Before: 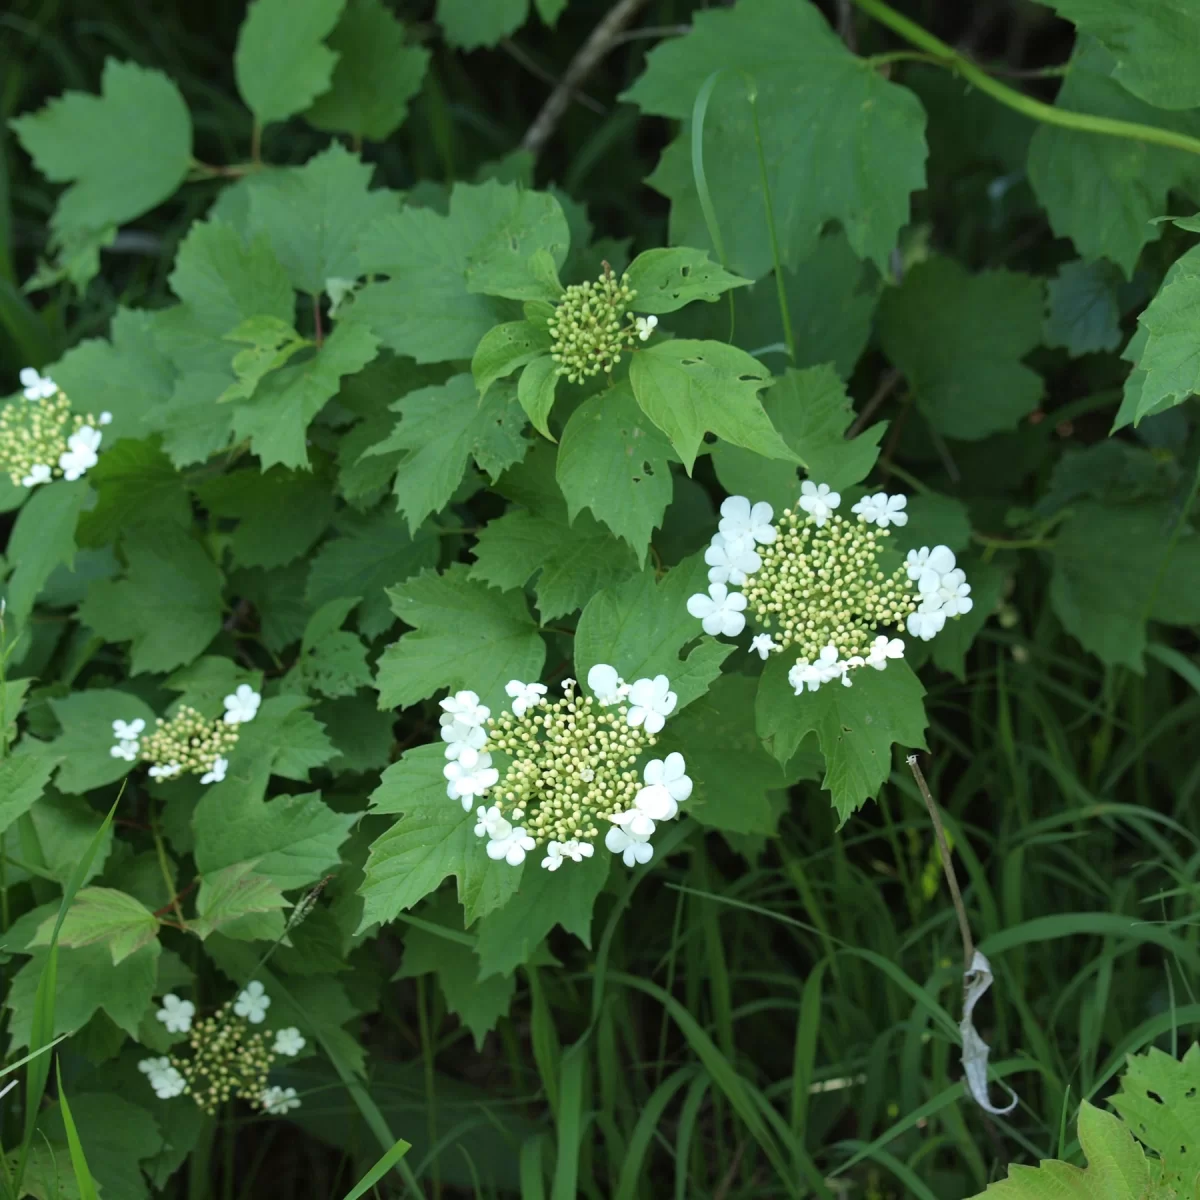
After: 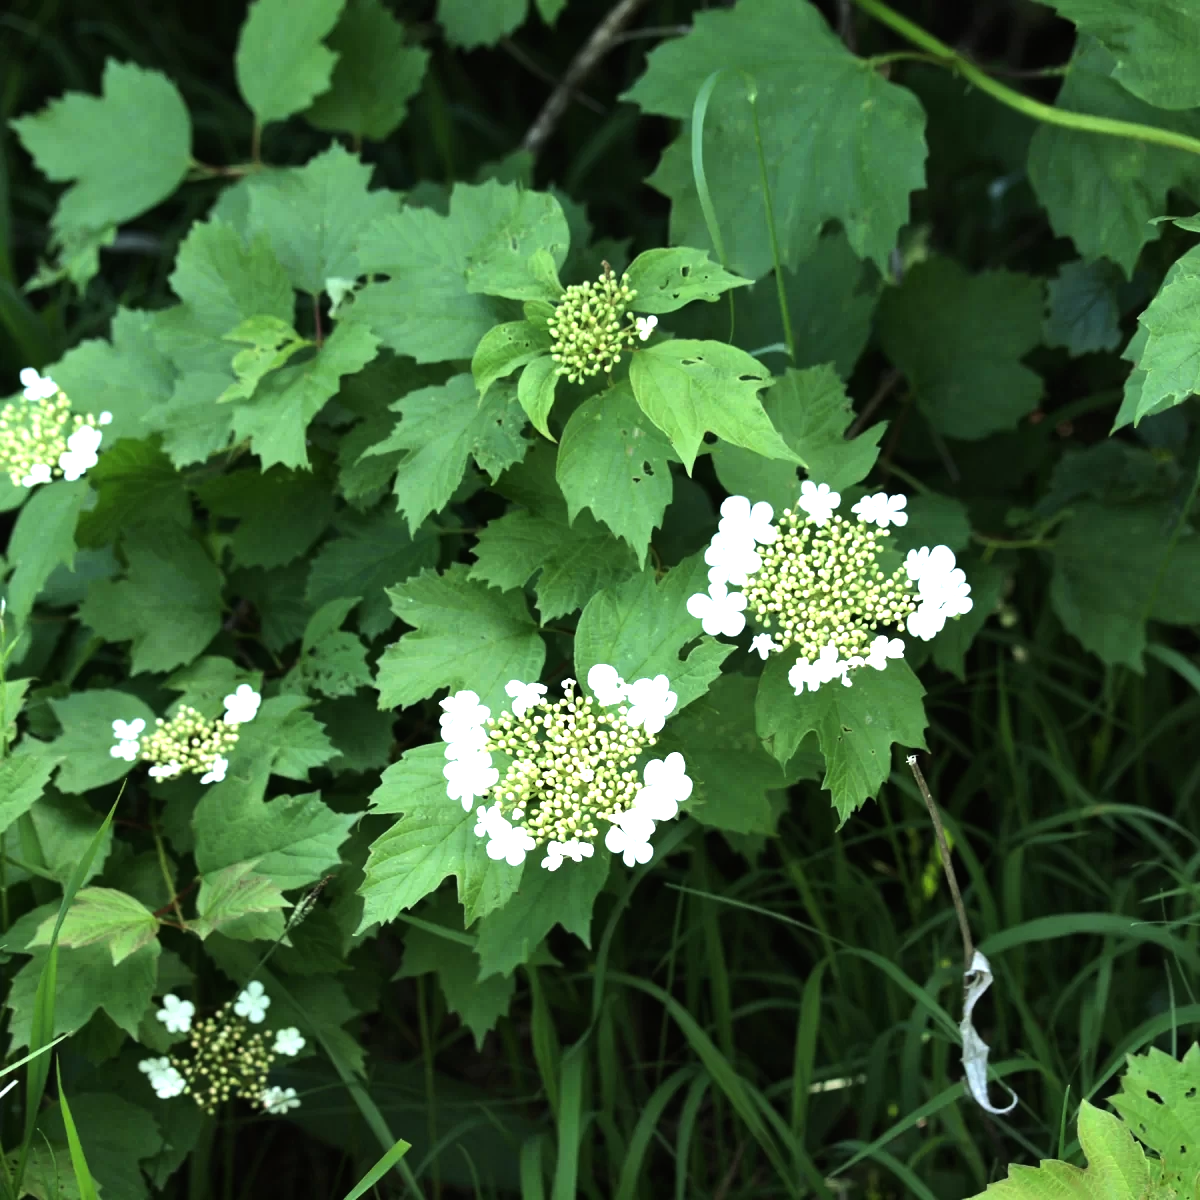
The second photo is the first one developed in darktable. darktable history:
tone equalizer: -8 EV -1.12 EV, -7 EV -1.02 EV, -6 EV -0.886 EV, -5 EV -0.553 EV, -3 EV 0.586 EV, -2 EV 0.866 EV, -1 EV 1.01 EV, +0 EV 1.08 EV, edges refinement/feathering 500, mask exposure compensation -1.57 EV, preserve details no
exposure: exposure 0.161 EV, compensate exposure bias true, compensate highlight preservation false
